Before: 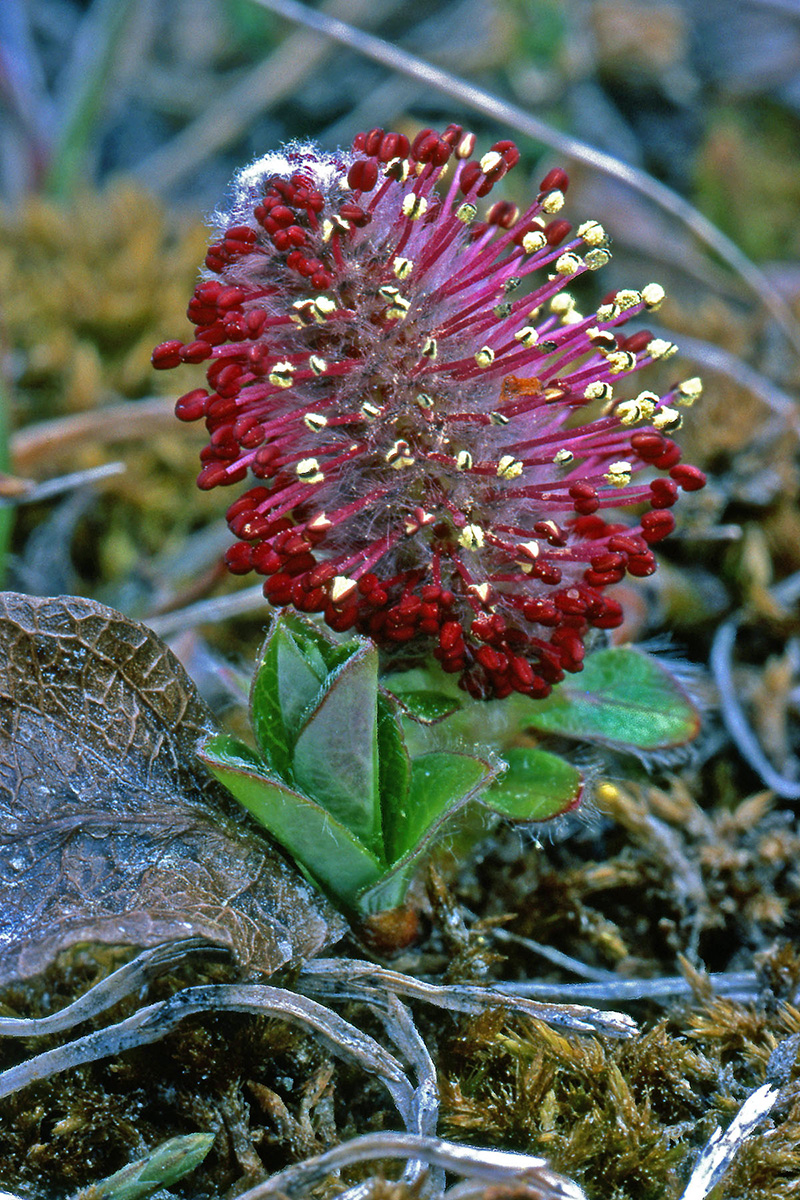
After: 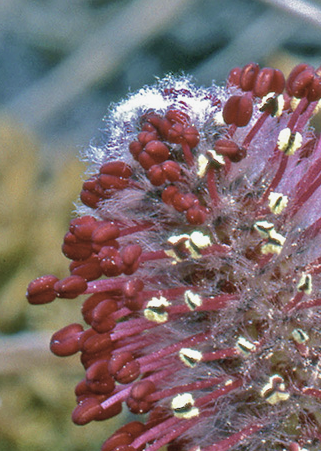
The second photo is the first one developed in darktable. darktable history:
crop: left 15.746%, top 5.42%, right 43.94%, bottom 56.978%
contrast brightness saturation: contrast -0.062, saturation -0.41
exposure: black level correction 0, compensate highlight preservation false
velvia: on, module defaults
